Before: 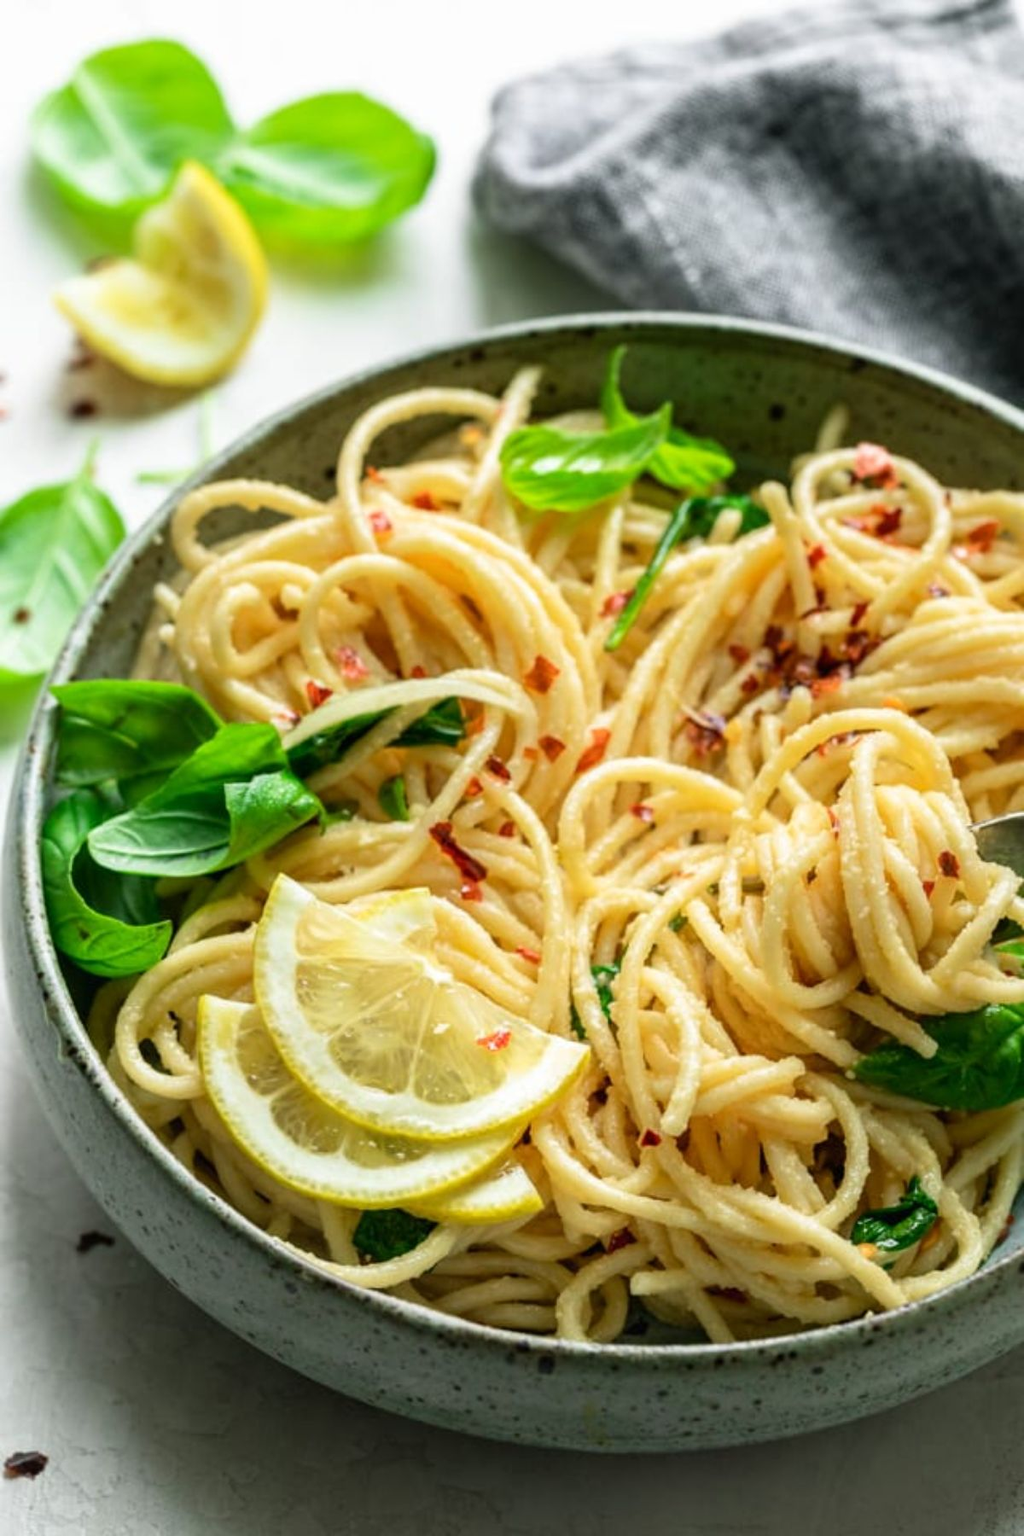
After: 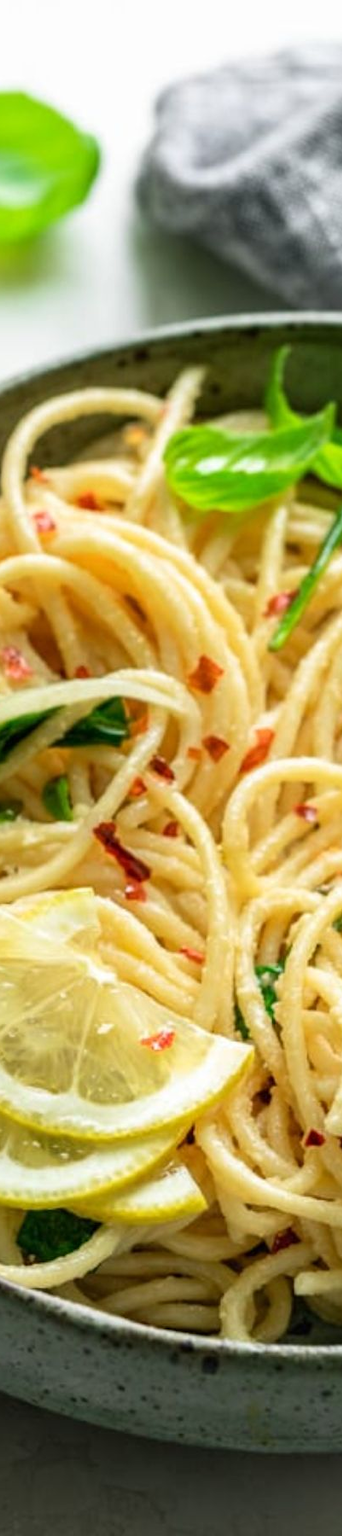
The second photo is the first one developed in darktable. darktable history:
crop: left 32.893%, right 33.669%
